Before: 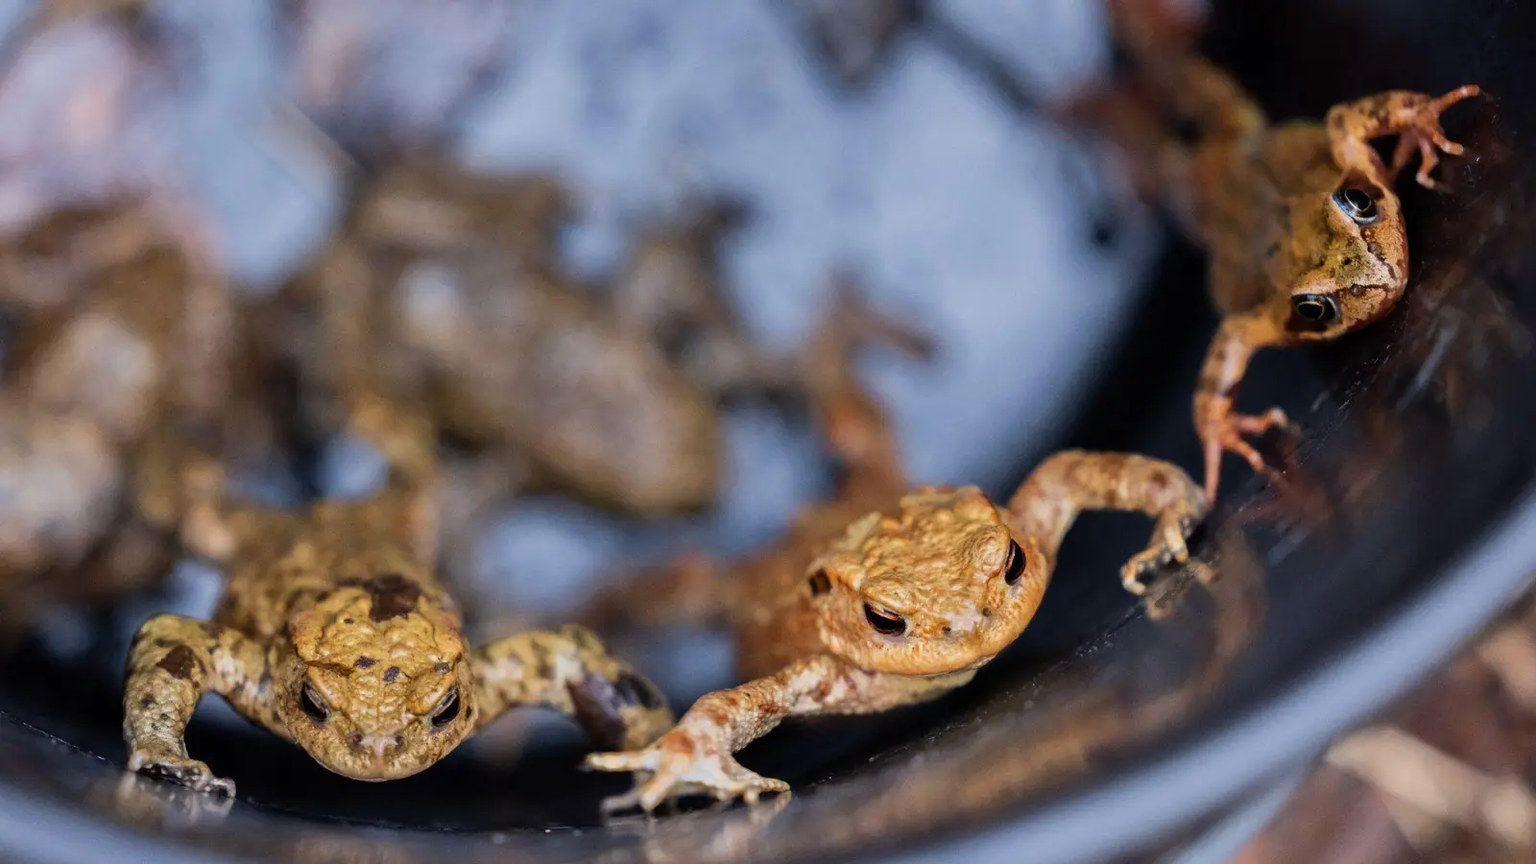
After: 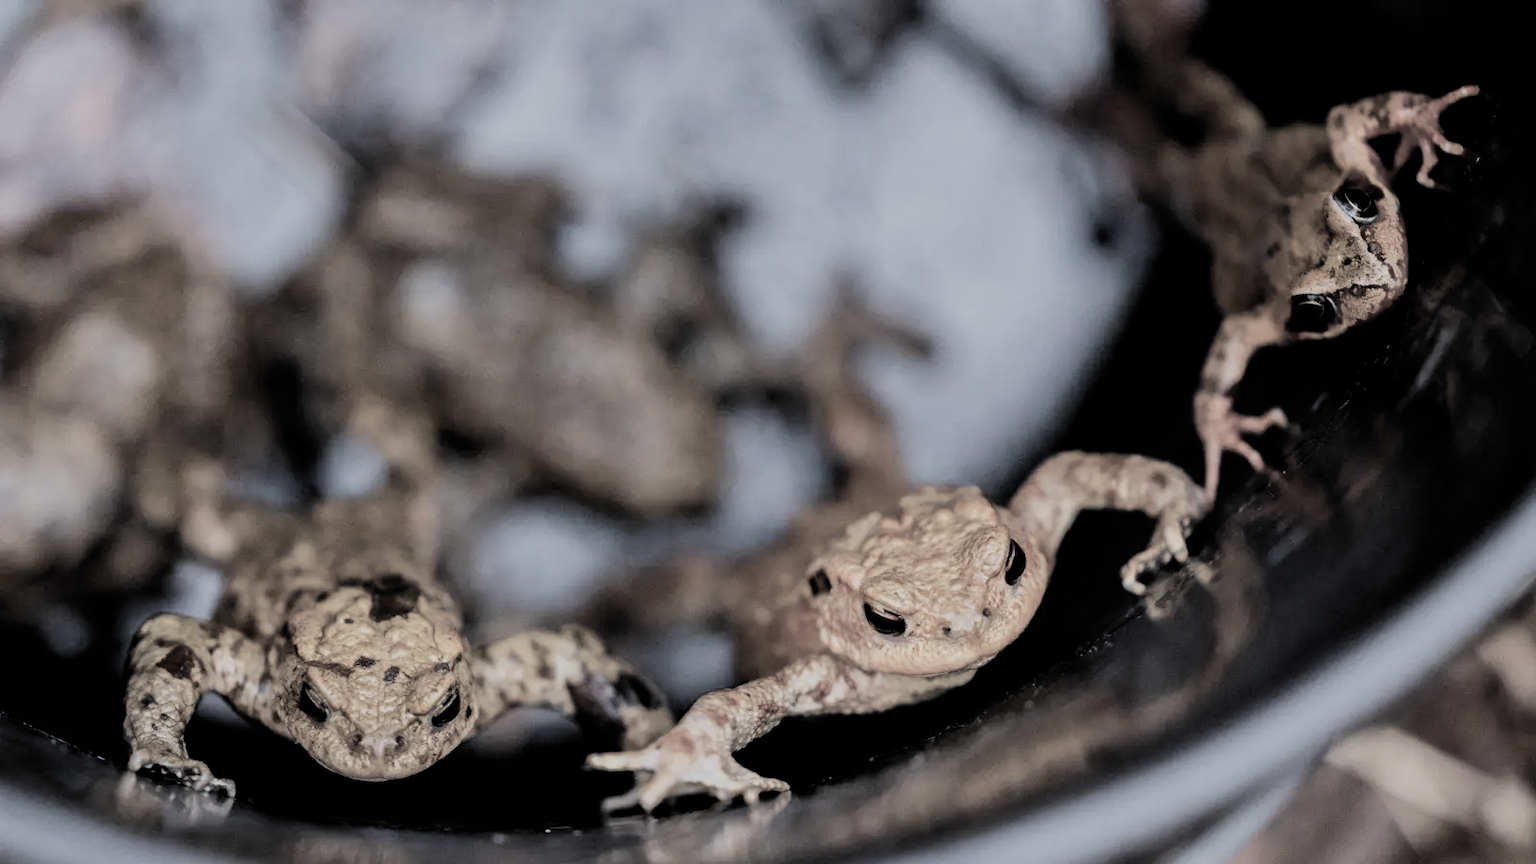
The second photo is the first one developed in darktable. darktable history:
filmic rgb: black relative exposure -5.07 EV, white relative exposure 3.95 EV, threshold 3.01 EV, hardness 2.89, contrast 1.203, highlights saturation mix -30.35%, color science v4 (2020), enable highlight reconstruction true
